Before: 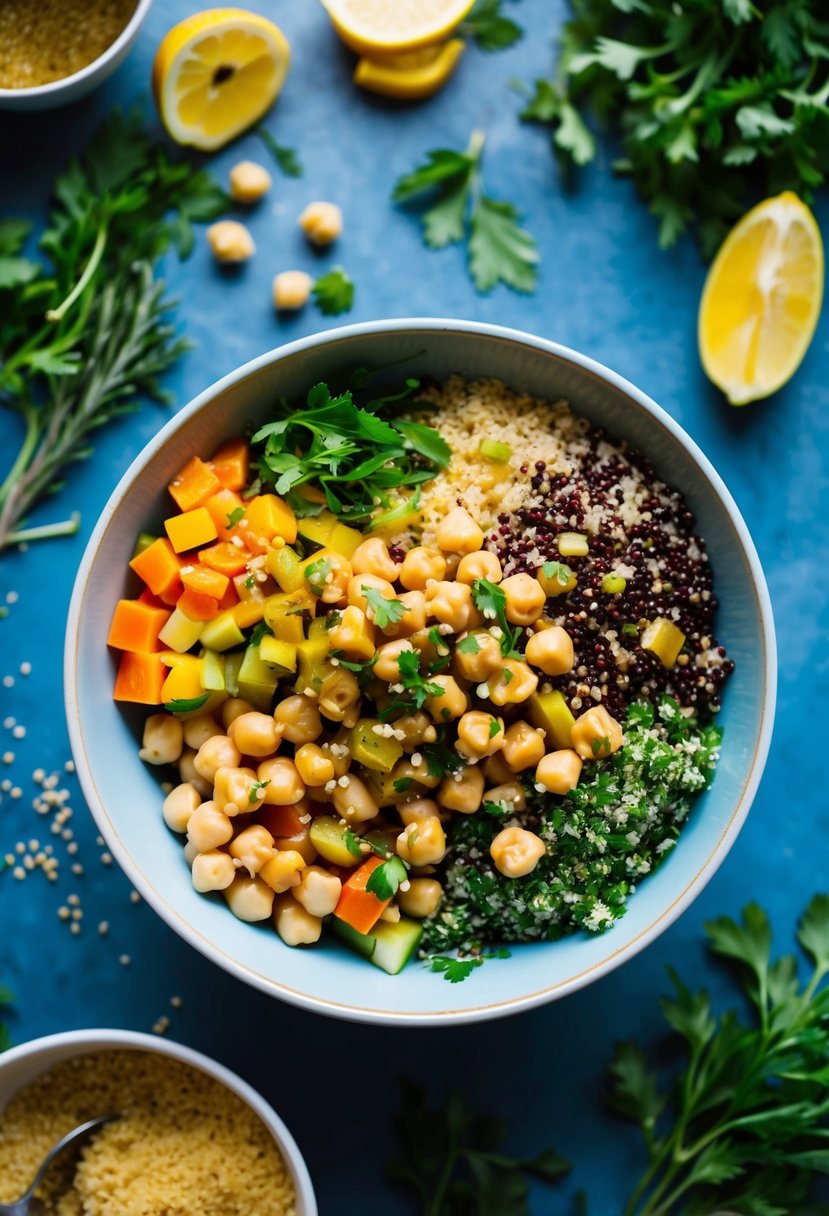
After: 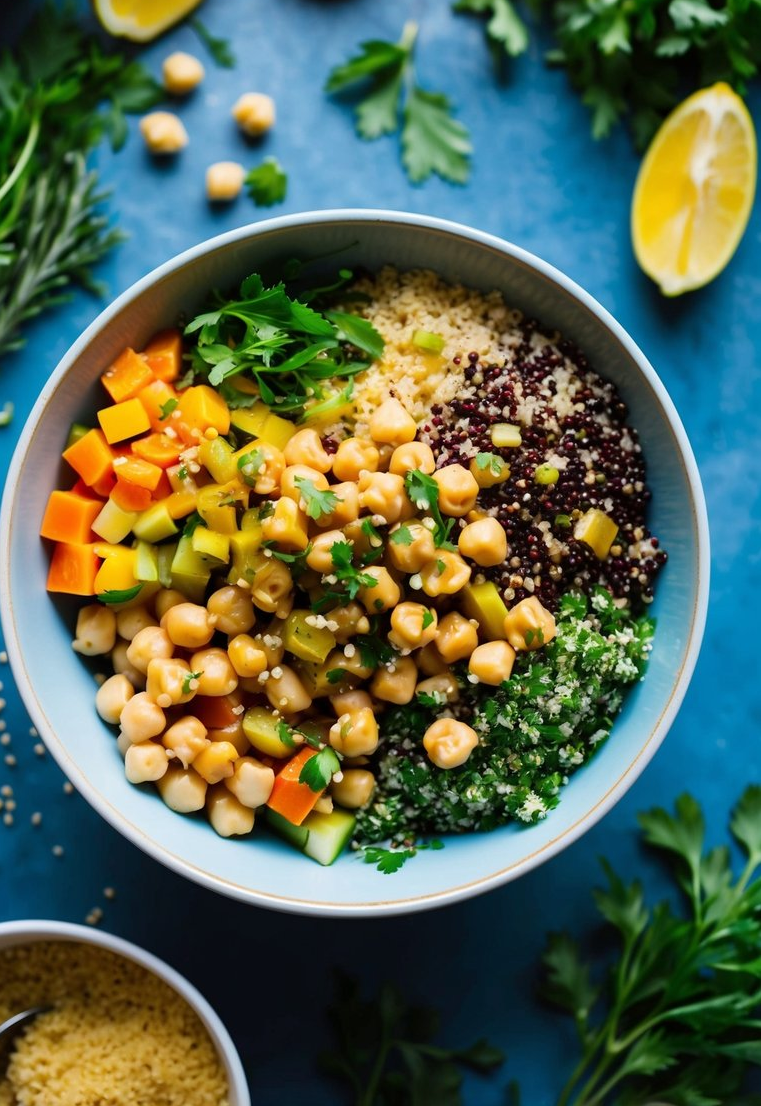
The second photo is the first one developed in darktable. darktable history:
crop and rotate: left 8.099%, top 8.964%
